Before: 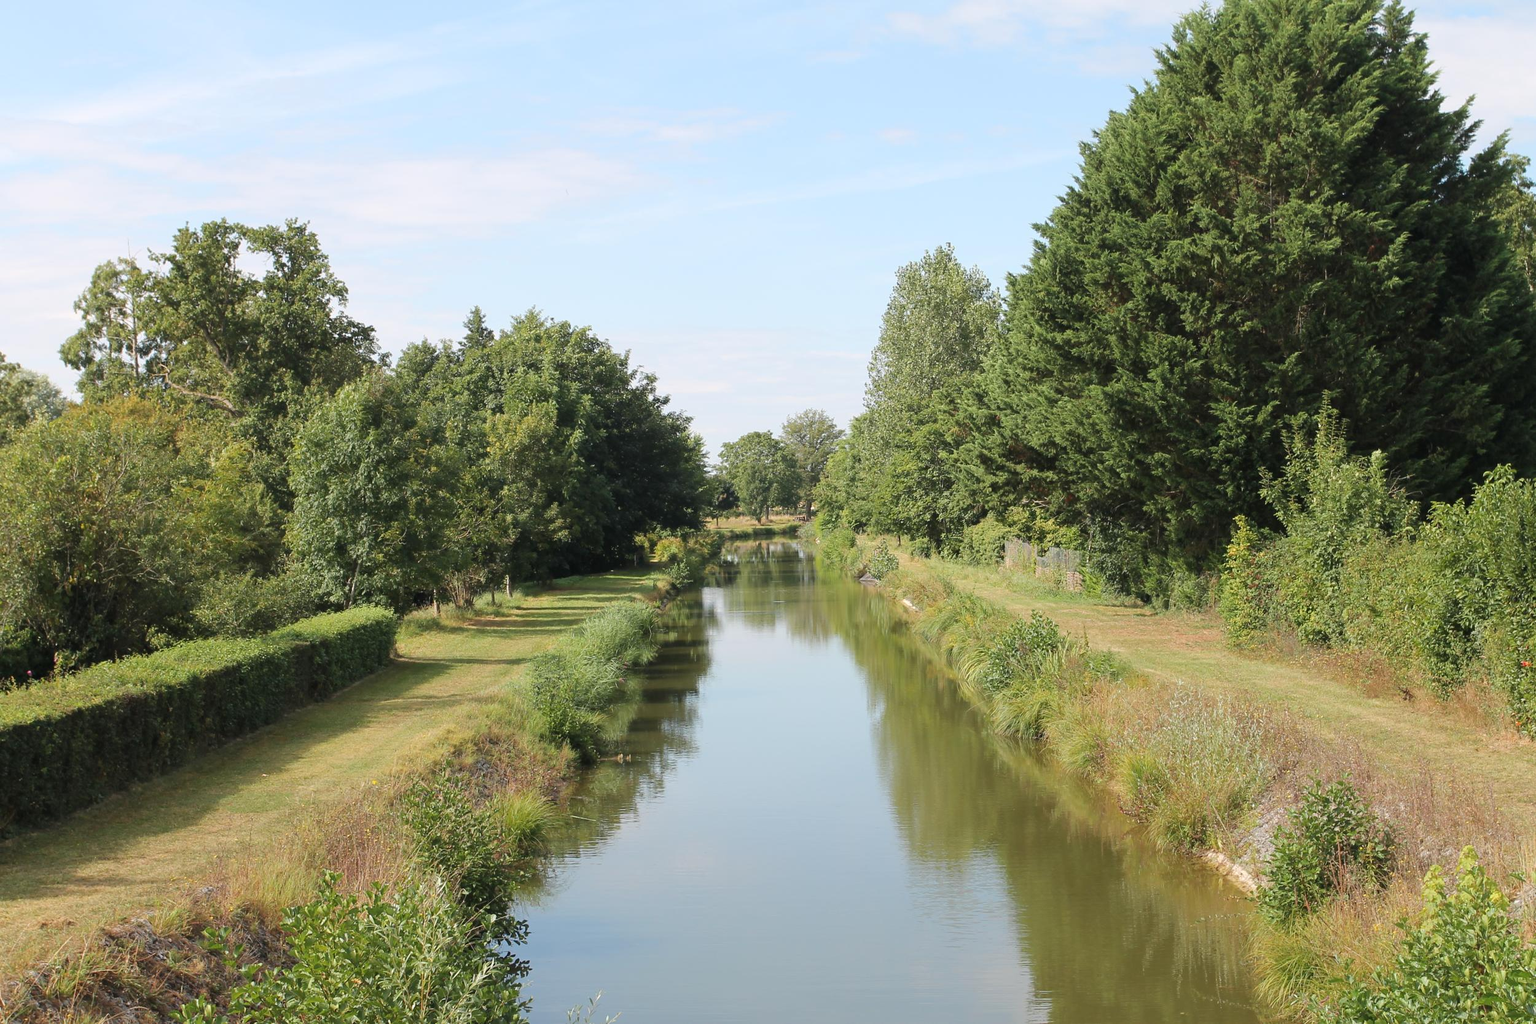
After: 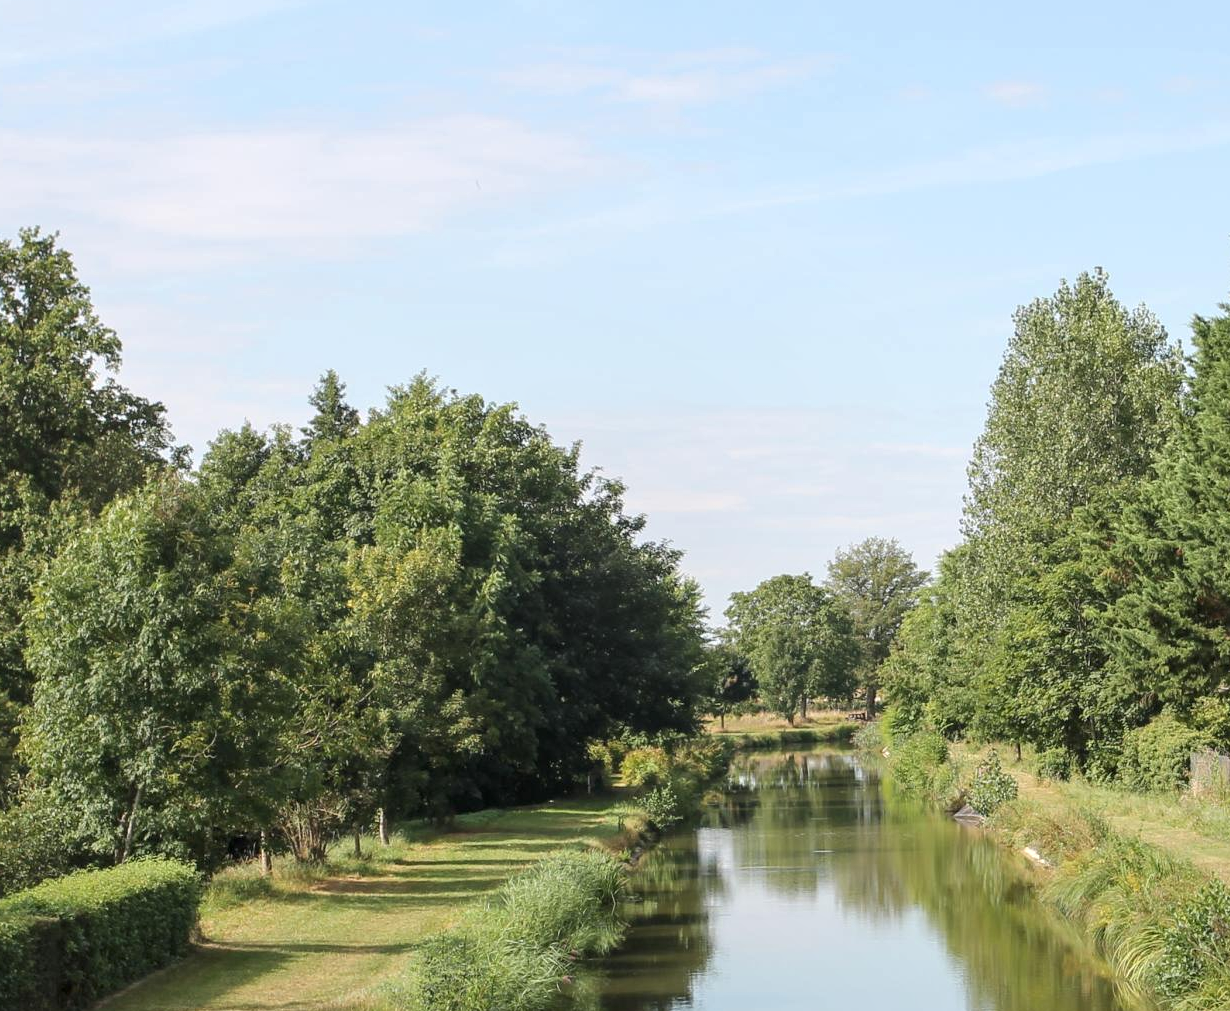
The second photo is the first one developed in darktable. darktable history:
crop: left 17.817%, top 7.683%, right 32.955%, bottom 31.635%
local contrast: on, module defaults
